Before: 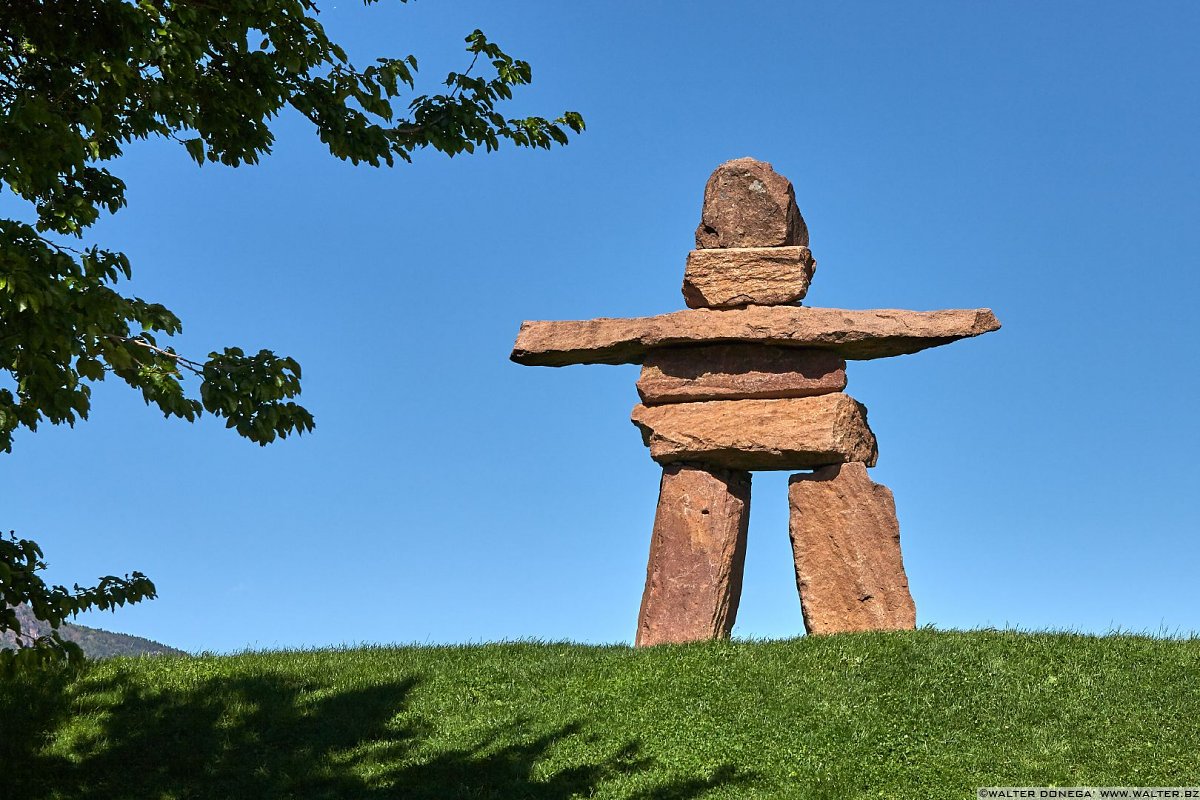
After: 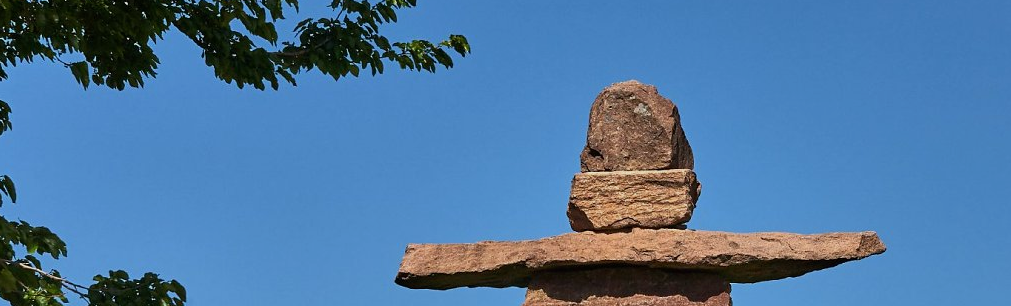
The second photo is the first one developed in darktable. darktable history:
exposure: exposure -0.329 EV, compensate highlight preservation false
crop and rotate: left 9.655%, top 9.678%, right 6.038%, bottom 51.996%
